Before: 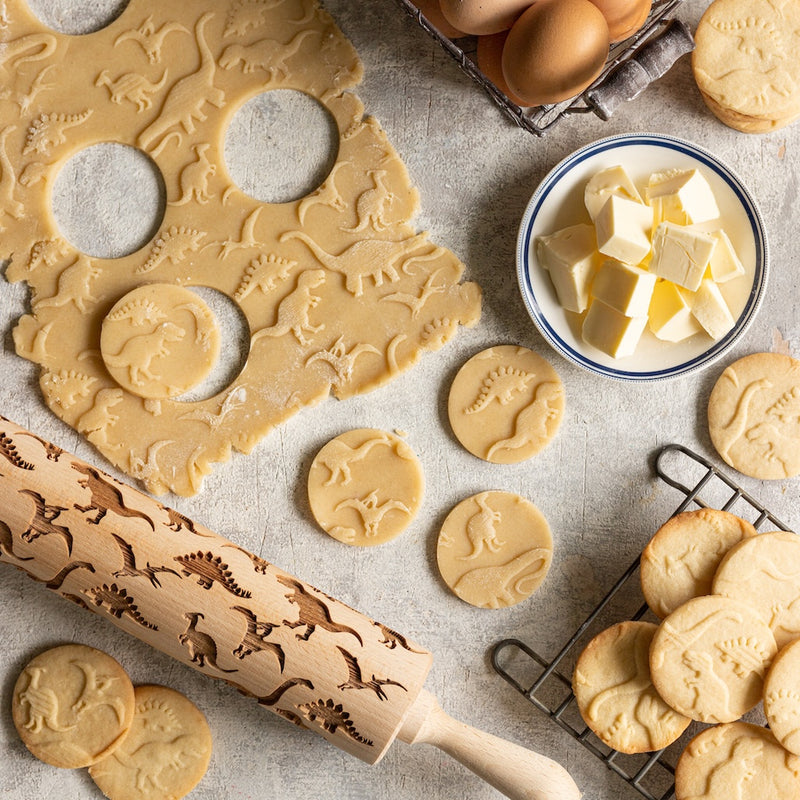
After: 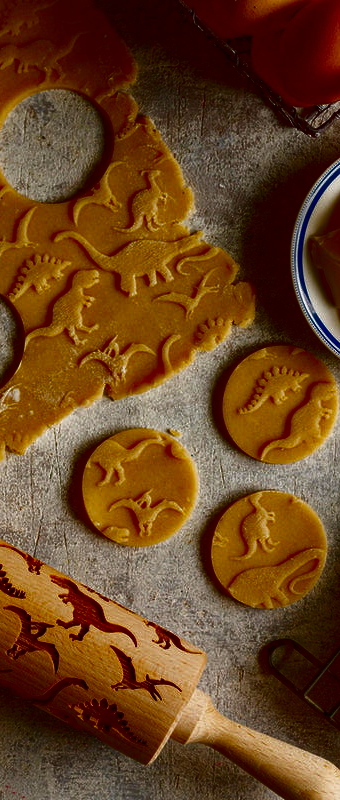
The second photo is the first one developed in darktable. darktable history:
contrast brightness saturation: brightness -0.995, saturation 0.98
exposure: exposure -0.048 EV, compensate highlight preservation false
haze removal: compatibility mode true, adaptive false
crop: left 28.33%, right 29.065%
